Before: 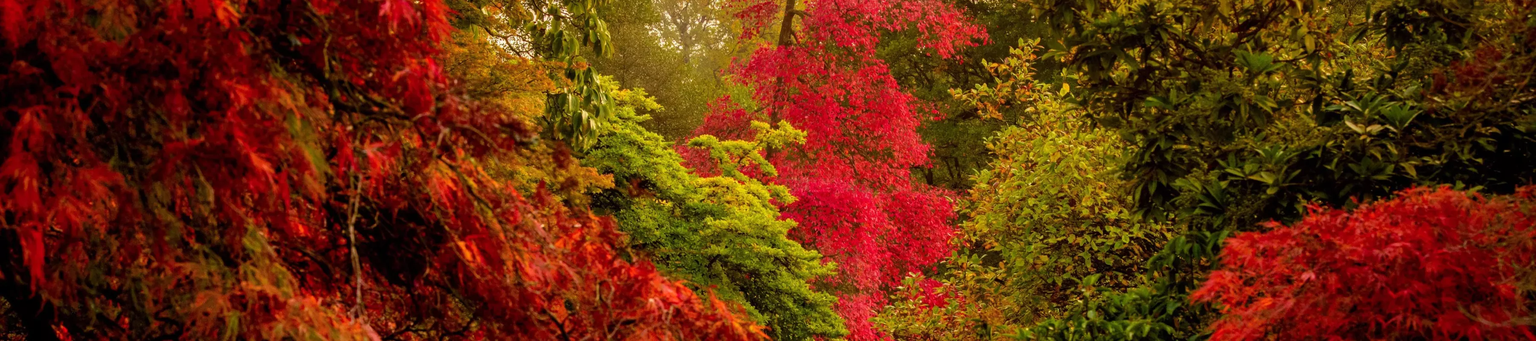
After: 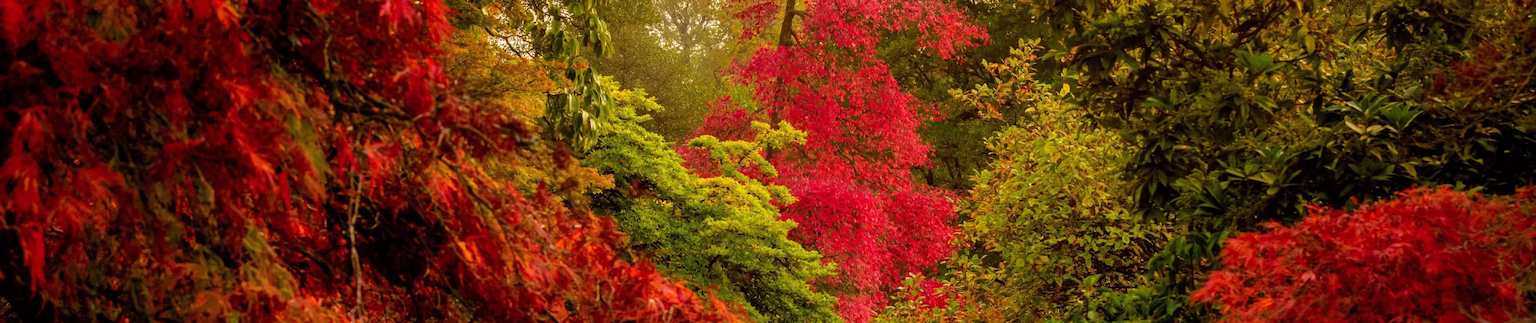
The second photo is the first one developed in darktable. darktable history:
crop and rotate: top 0.005%, bottom 5.054%
